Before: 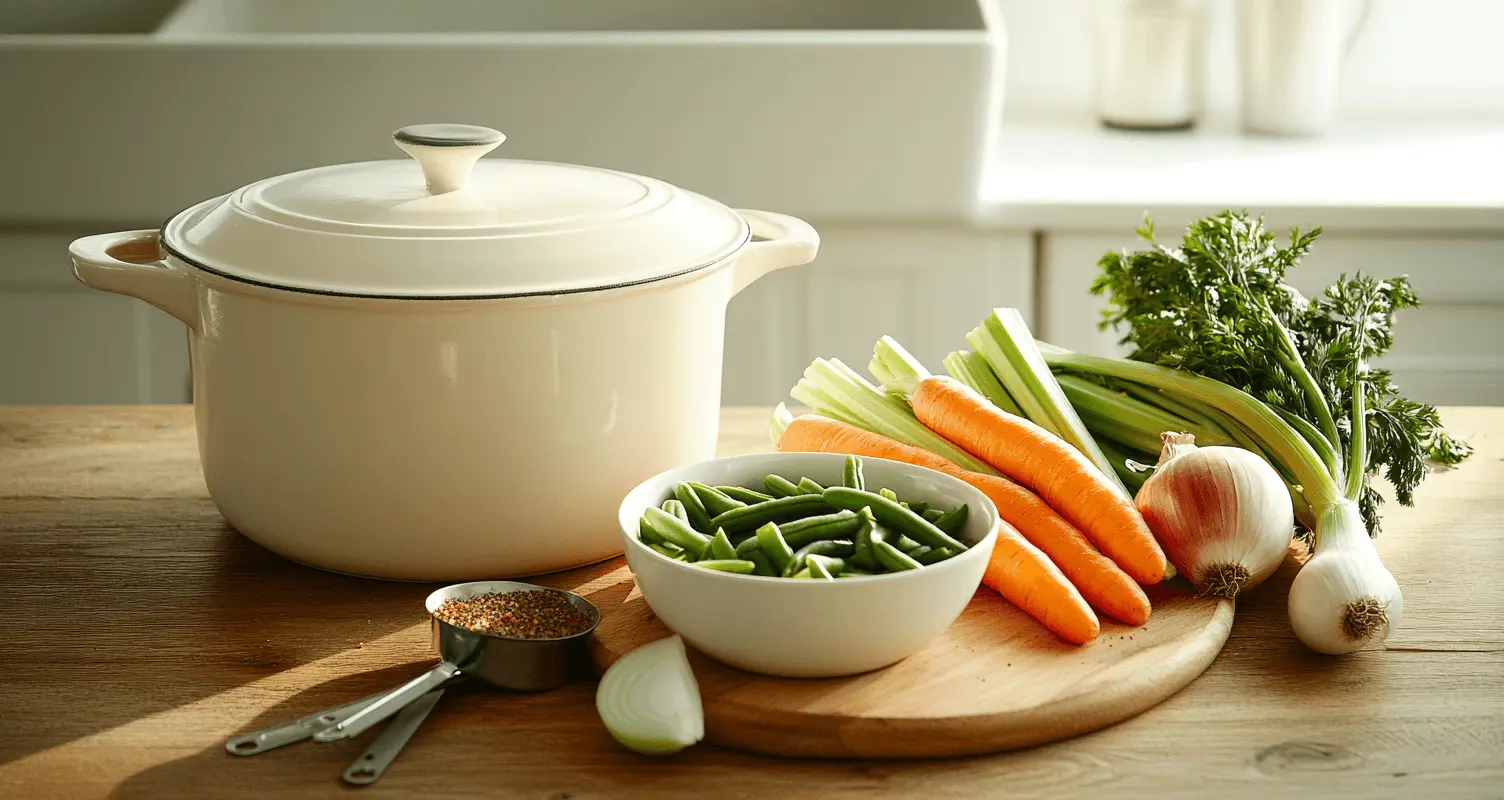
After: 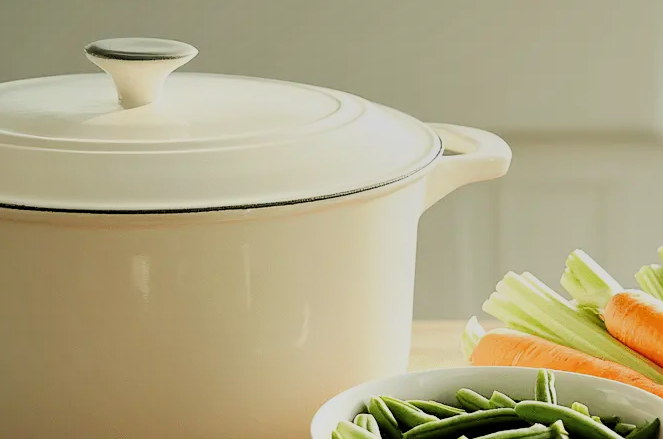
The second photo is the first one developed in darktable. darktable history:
filmic rgb: black relative exposure -4.75 EV, white relative exposure 4.05 EV, hardness 2.8, color science v6 (2022)
crop: left 20.534%, top 10.858%, right 35.333%, bottom 34.219%
tone curve: curves: ch0 [(0, 0) (0.641, 0.691) (1, 1)], color space Lab, independent channels, preserve colors none
shadows and highlights: soften with gaussian
